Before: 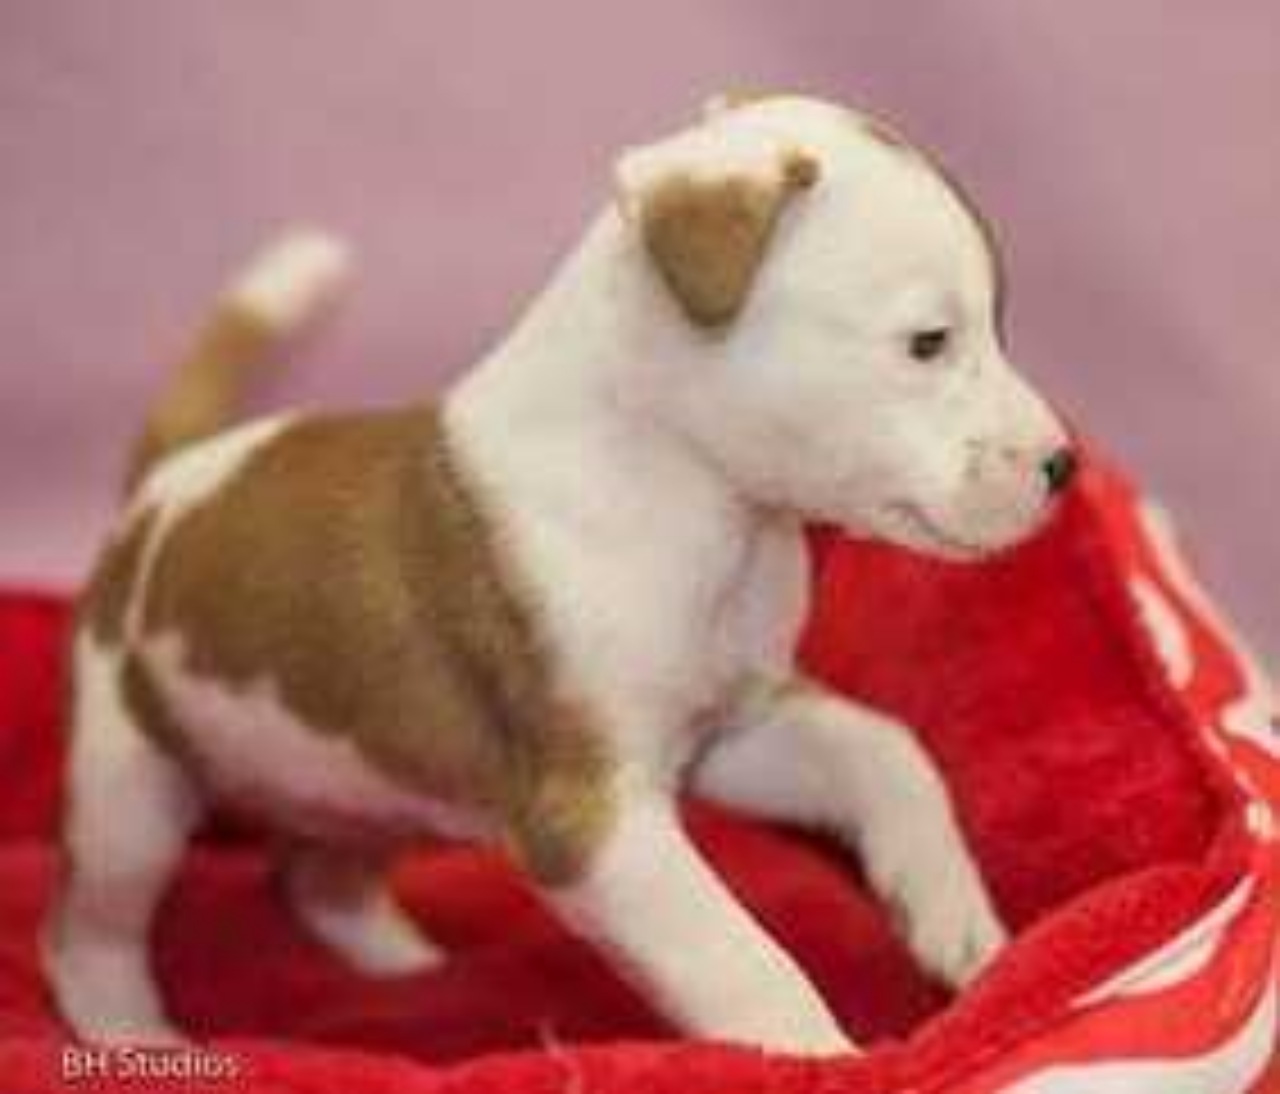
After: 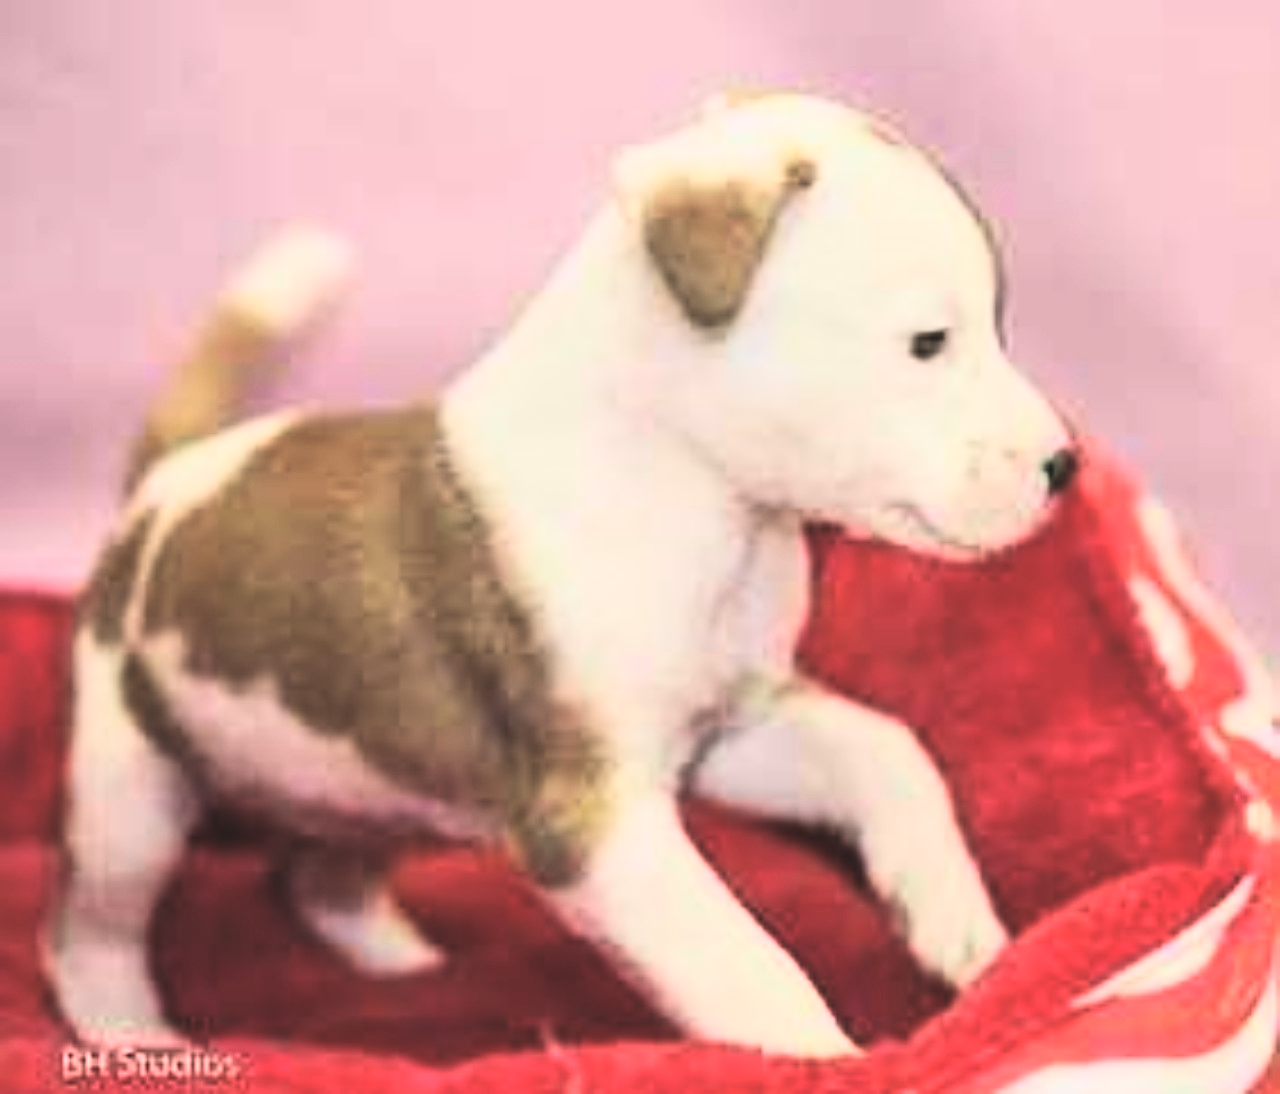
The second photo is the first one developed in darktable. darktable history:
exposure: black level correction -0.036, exposure -0.497 EV, compensate highlight preservation false
rgb curve: curves: ch0 [(0, 0) (0.21, 0.15) (0.24, 0.21) (0.5, 0.75) (0.75, 0.96) (0.89, 0.99) (1, 1)]; ch1 [(0, 0.02) (0.21, 0.13) (0.25, 0.2) (0.5, 0.67) (0.75, 0.9) (0.89, 0.97) (1, 1)]; ch2 [(0, 0.02) (0.21, 0.13) (0.25, 0.2) (0.5, 0.67) (0.75, 0.9) (0.89, 0.97) (1, 1)], compensate middle gray true
